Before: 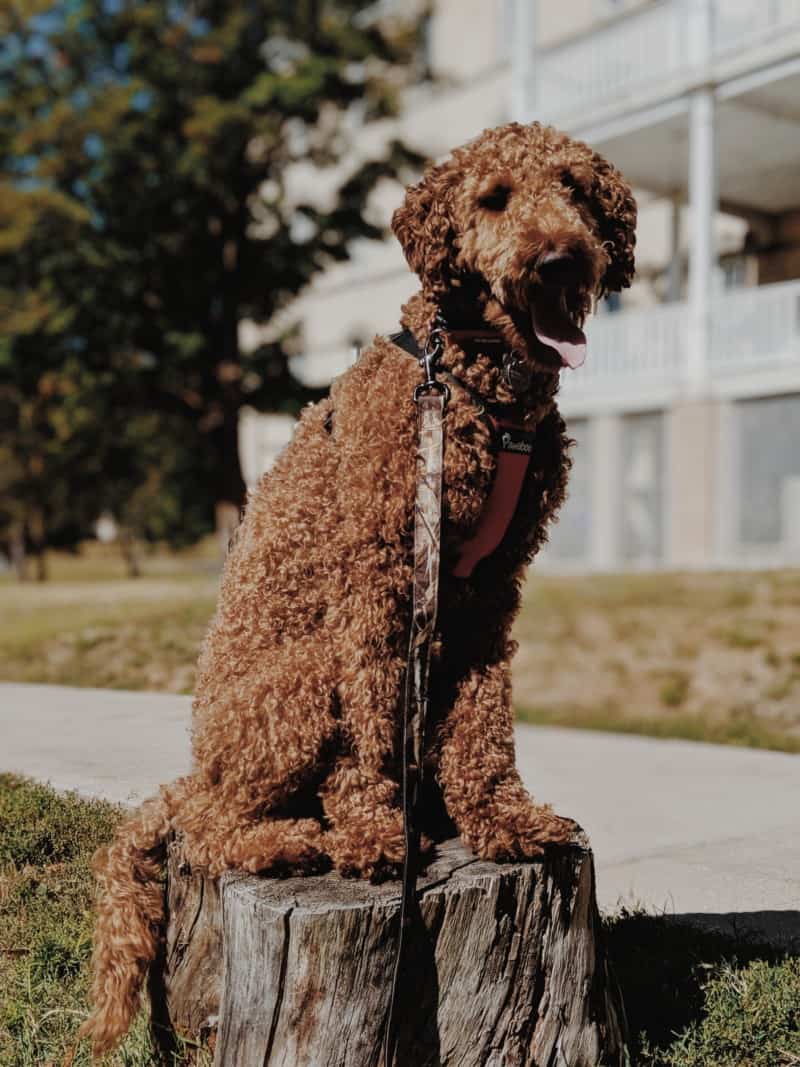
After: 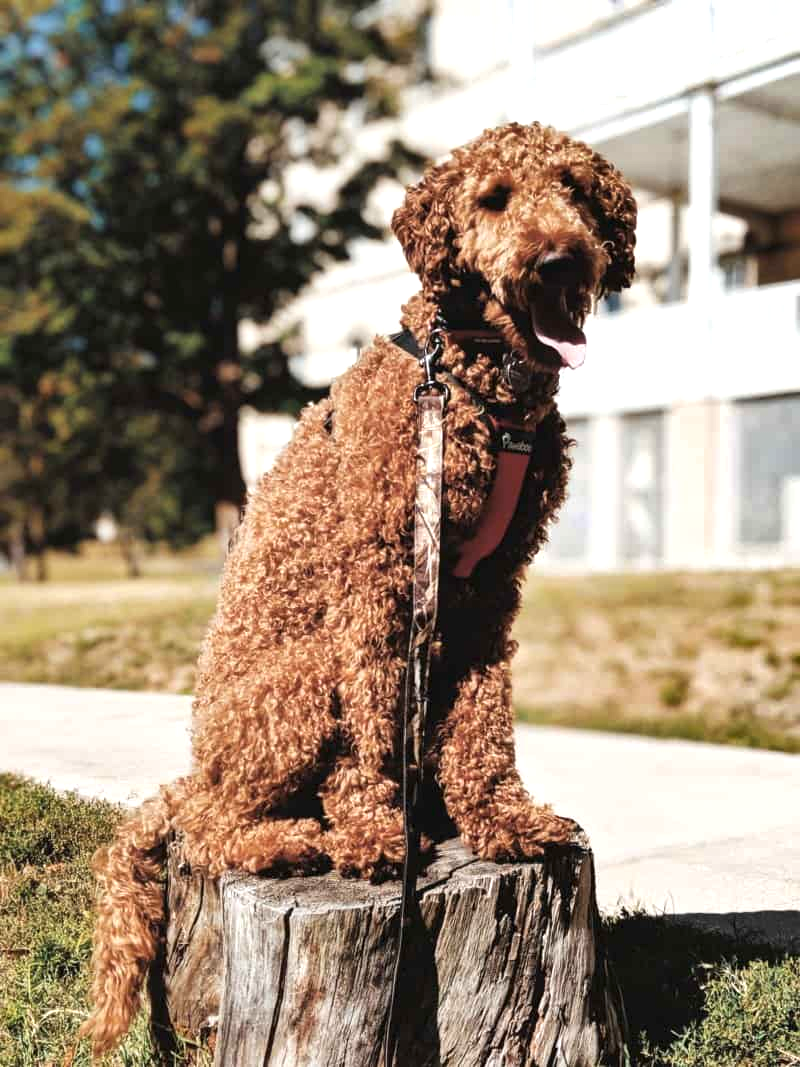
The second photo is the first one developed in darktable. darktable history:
shadows and highlights: shadows 12, white point adjustment 1.2, soften with gaussian
exposure: exposure 1.089 EV, compensate highlight preservation false
